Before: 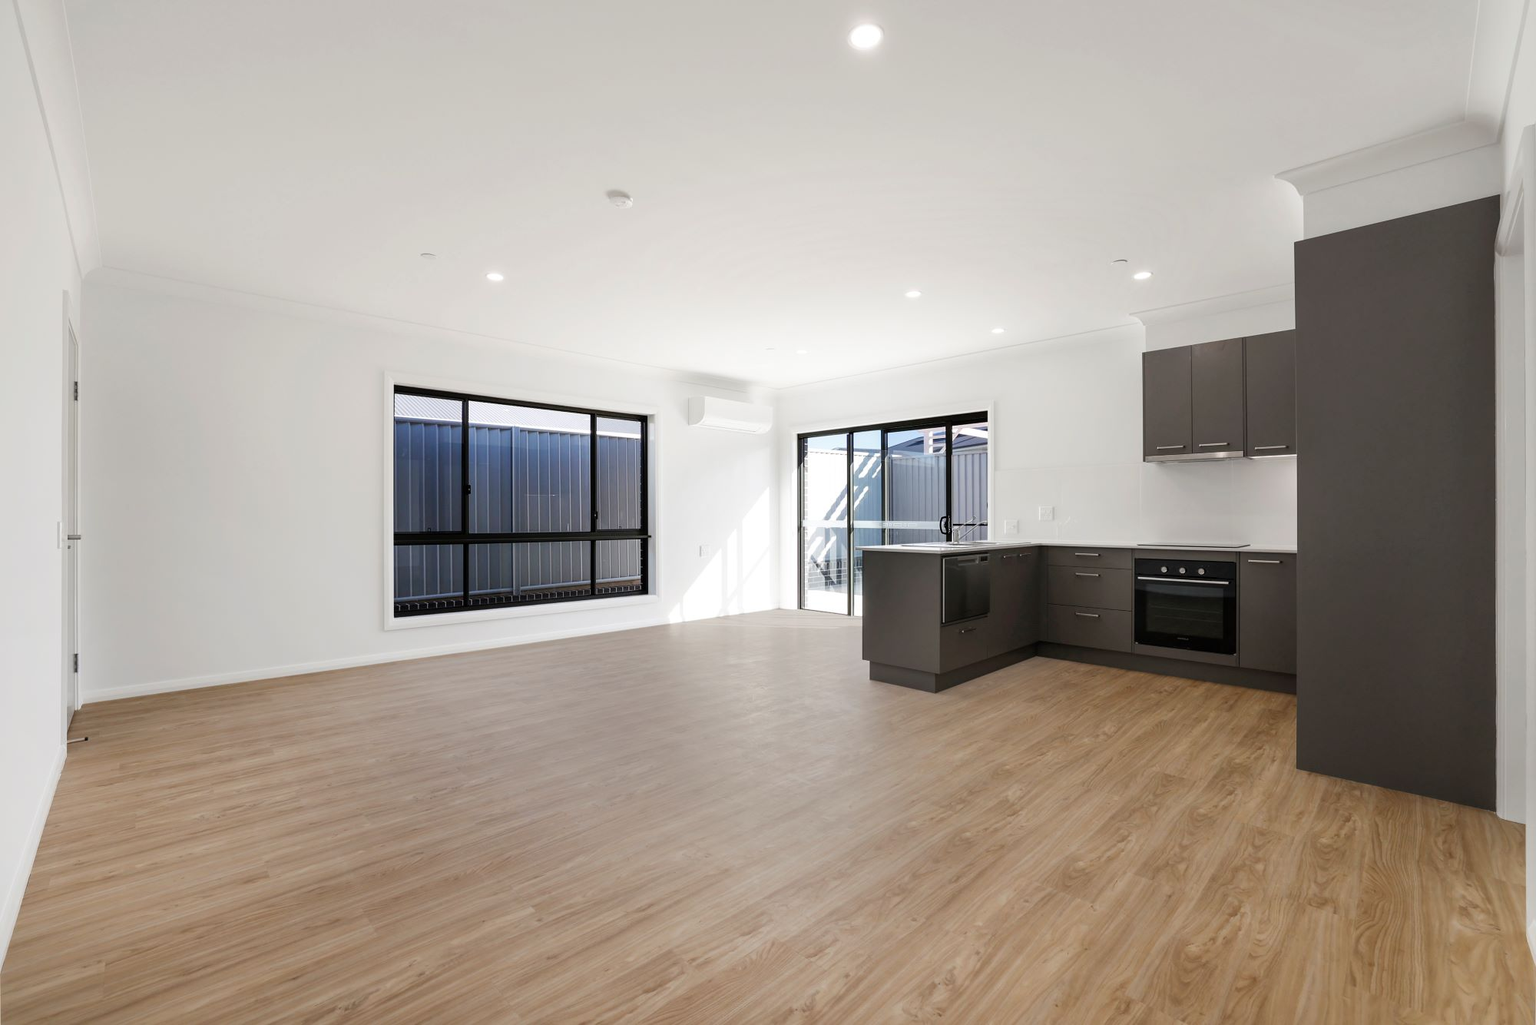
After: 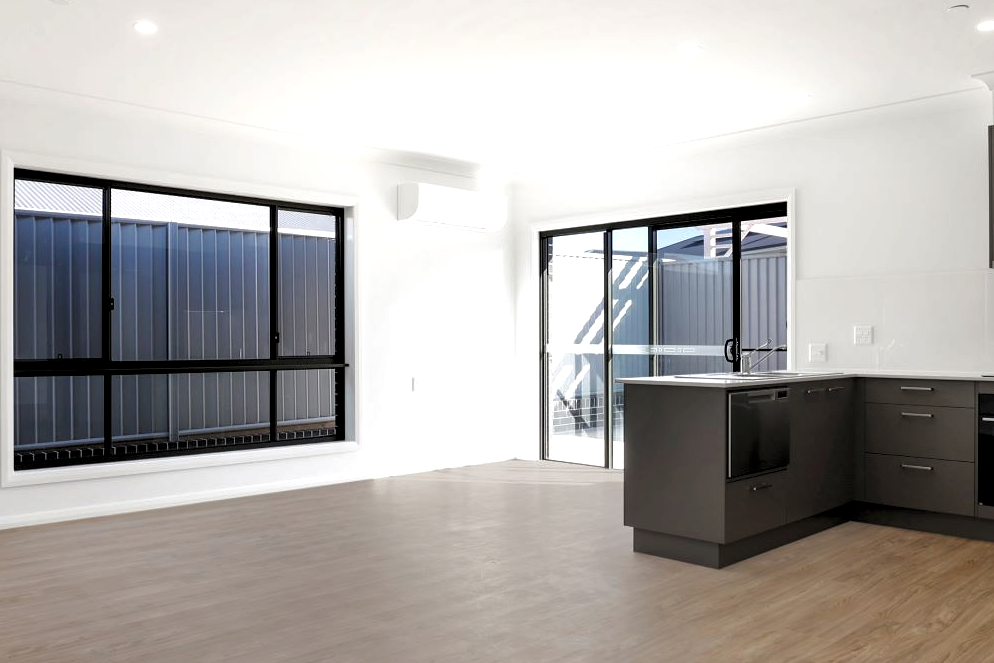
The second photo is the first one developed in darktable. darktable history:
crop: left 24.998%, top 24.986%, right 25.292%, bottom 25.308%
levels: levels [0.062, 0.494, 0.925]
tone equalizer: -8 EV 0 EV, -7 EV 0.002 EV, -6 EV -0.003 EV, -5 EV -0.003 EV, -4 EV -0.07 EV, -3 EV -0.209 EV, -2 EV -0.292 EV, -1 EV 0.101 EV, +0 EV 0.296 EV, edges refinement/feathering 500, mask exposure compensation -1.57 EV, preserve details guided filter
